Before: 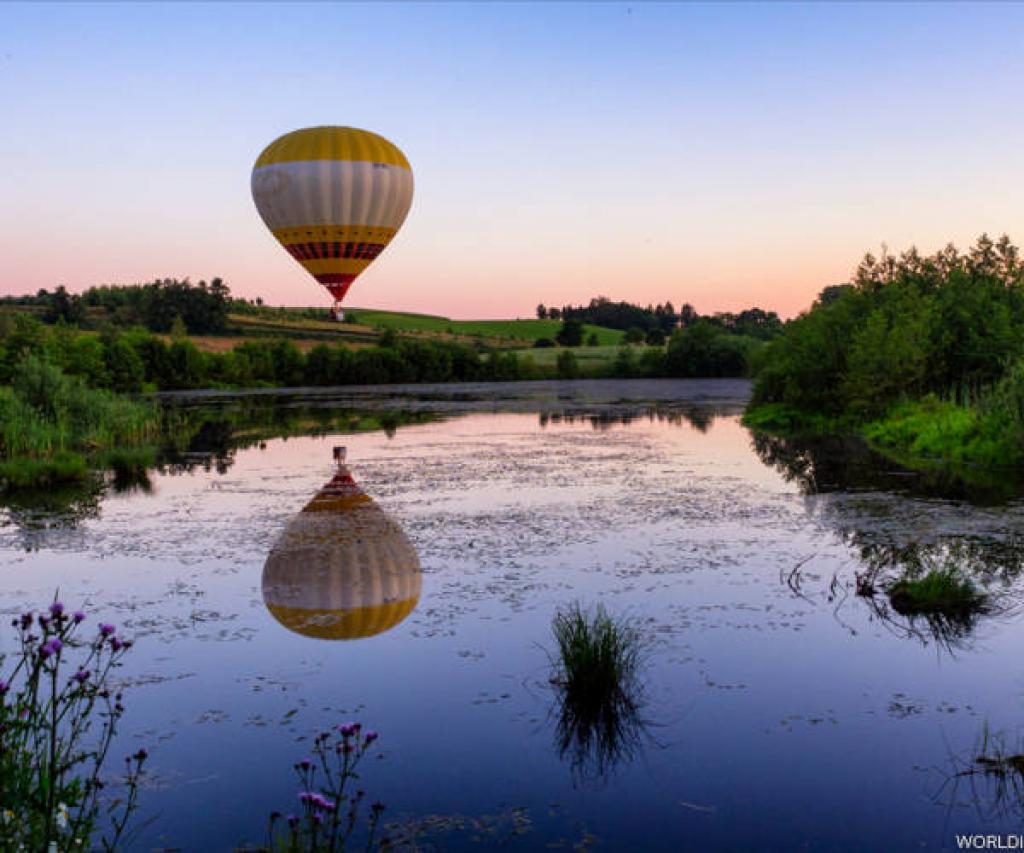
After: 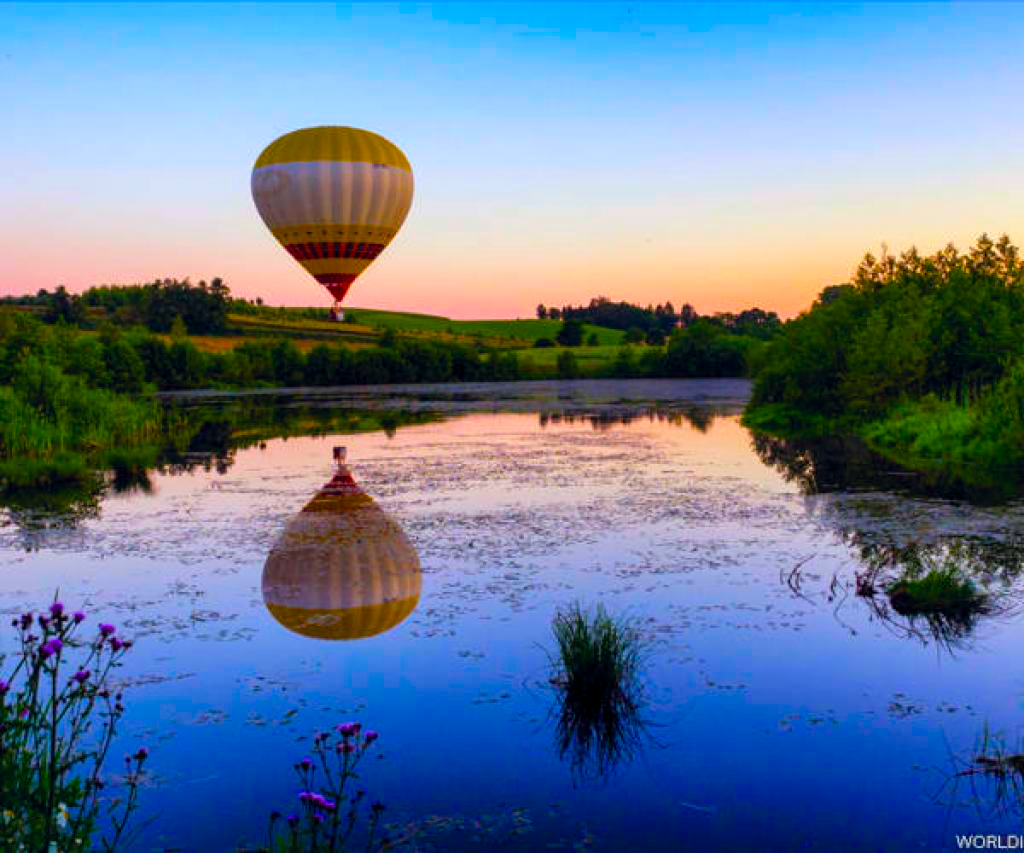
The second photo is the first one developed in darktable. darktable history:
color correction: highlights a* -6.59, highlights b* 0.663
color balance rgb: power › luminance 0.795%, power › chroma 0.377%, power › hue 37.18°, global offset › chroma 0.059%, global offset › hue 253.56°, linear chroma grading › global chroma 42.298%, perceptual saturation grading › global saturation 19.775%, global vibrance 50.062%
